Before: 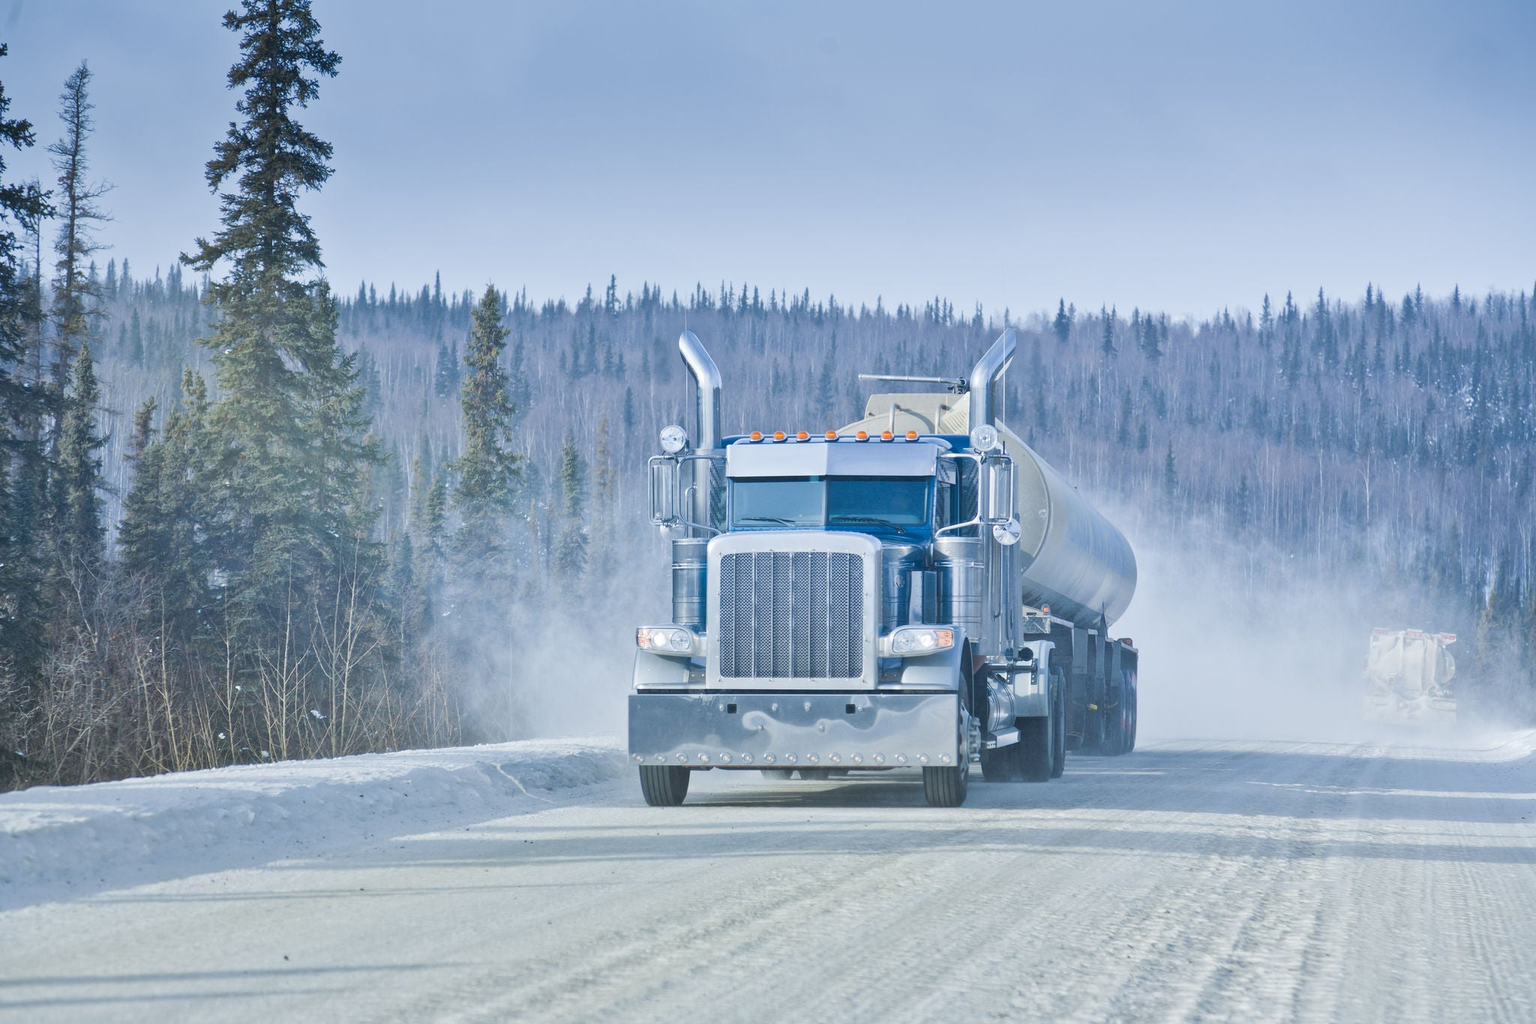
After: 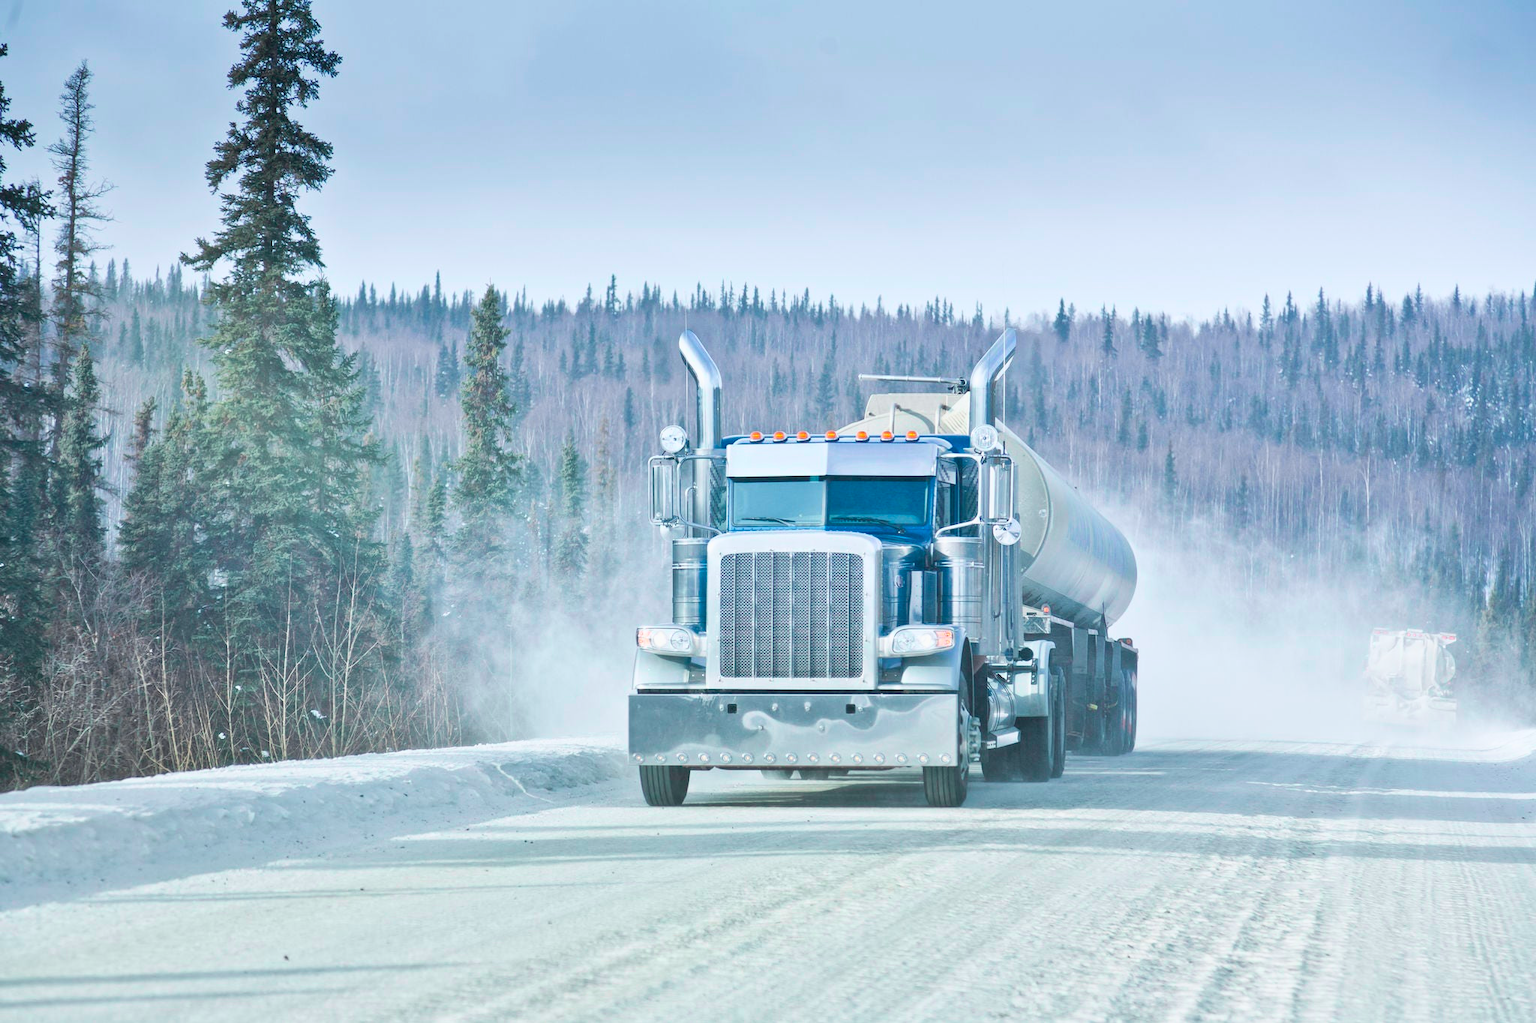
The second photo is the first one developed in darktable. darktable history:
tone curve: curves: ch0 [(0, 0) (0.051, 0.047) (0.102, 0.099) (0.236, 0.249) (0.429, 0.473) (0.67, 0.755) (0.875, 0.948) (1, 0.985)]; ch1 [(0, 0) (0.339, 0.298) (0.402, 0.363) (0.453, 0.413) (0.485, 0.469) (0.494, 0.493) (0.504, 0.502) (0.515, 0.526) (0.563, 0.591) (0.597, 0.639) (0.834, 0.888) (1, 1)]; ch2 [(0, 0) (0.362, 0.353) (0.425, 0.439) (0.501, 0.501) (0.537, 0.538) (0.58, 0.59) (0.642, 0.669) (0.773, 0.856) (1, 1)], color space Lab, independent channels, preserve colors none
